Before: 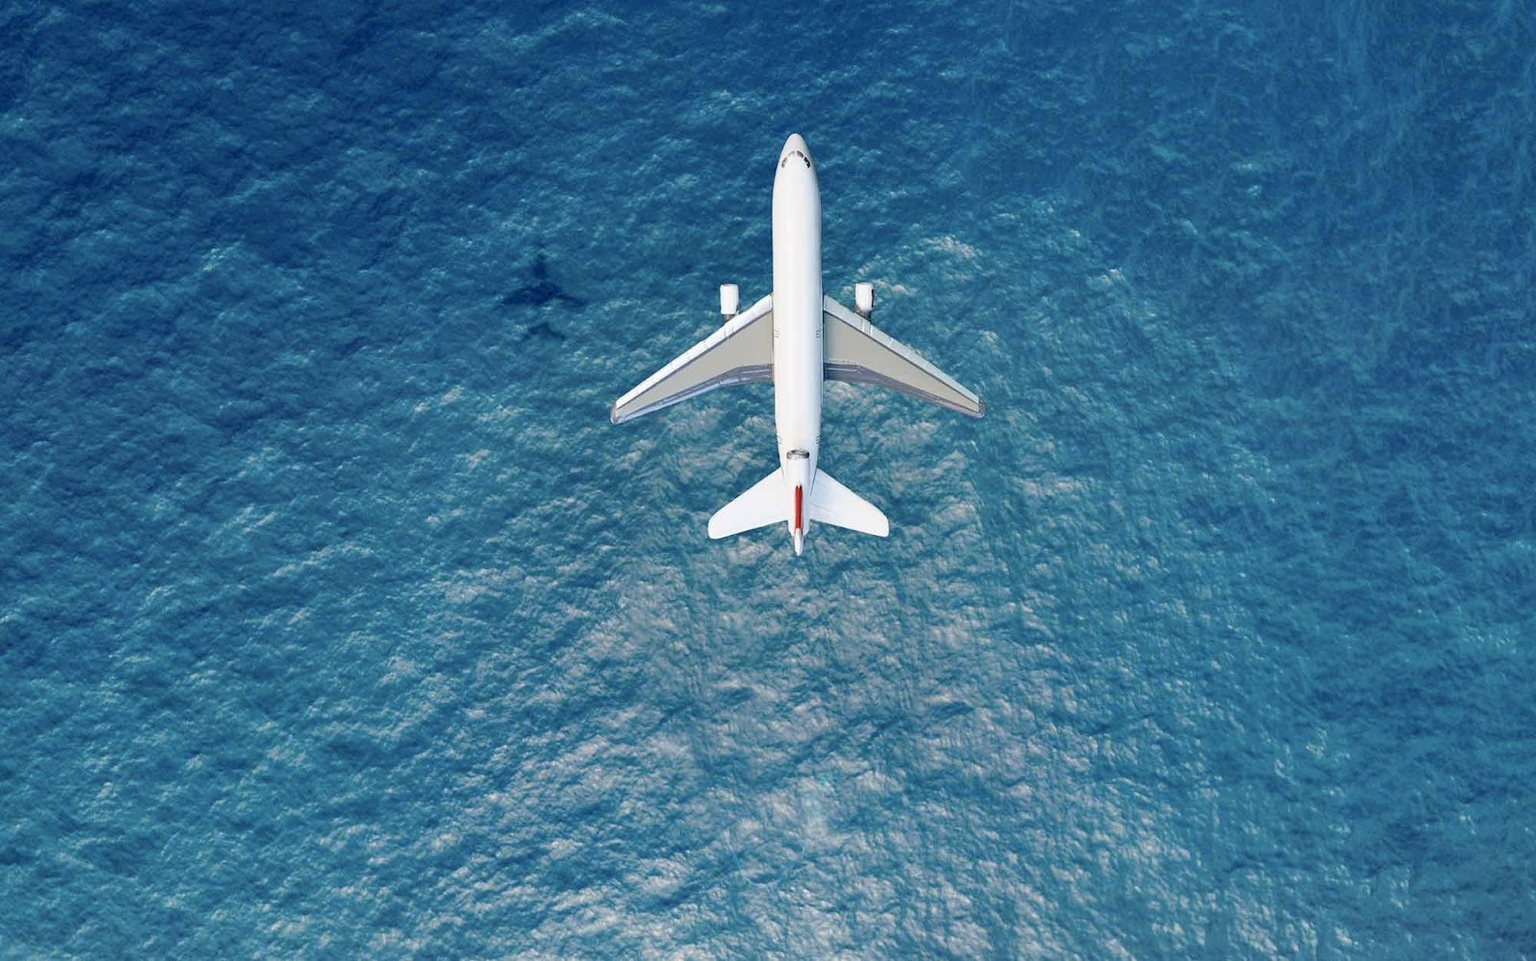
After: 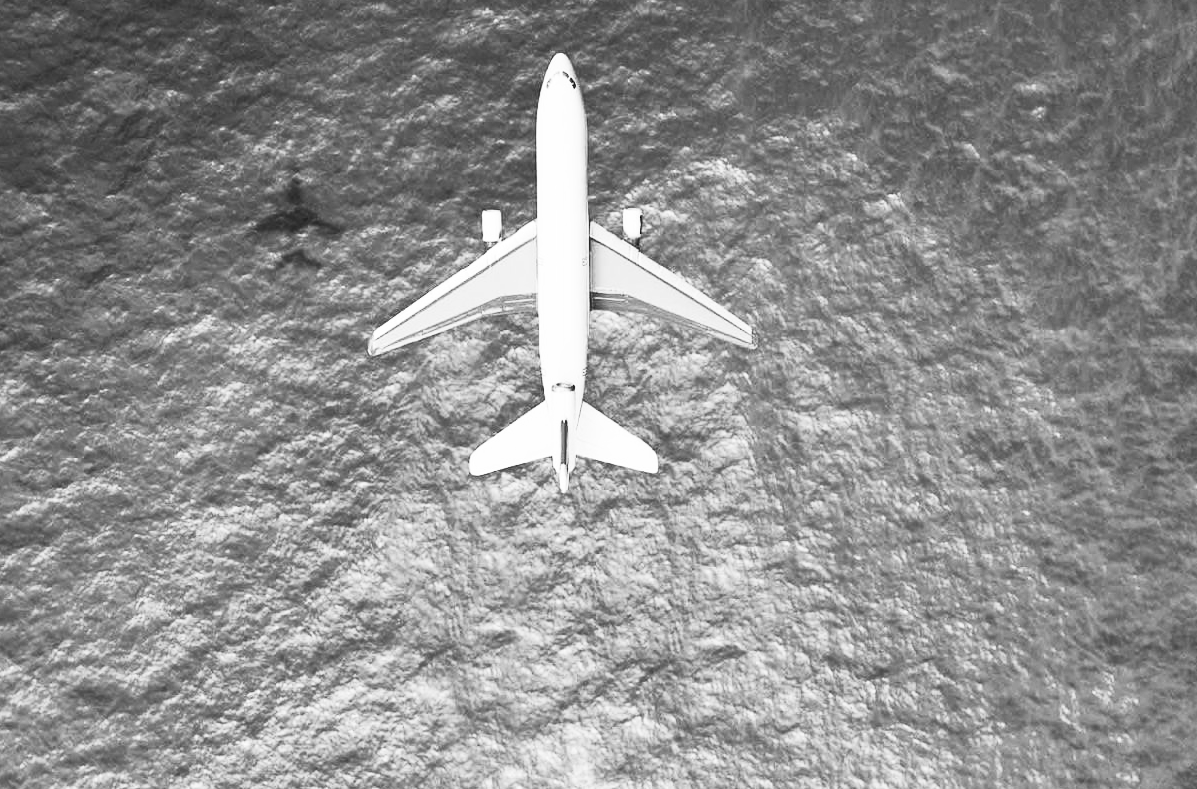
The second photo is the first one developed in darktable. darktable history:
contrast brightness saturation: contrast 0.53, brightness 0.47, saturation -1
crop: left 16.768%, top 8.653%, right 8.362%, bottom 12.485%
